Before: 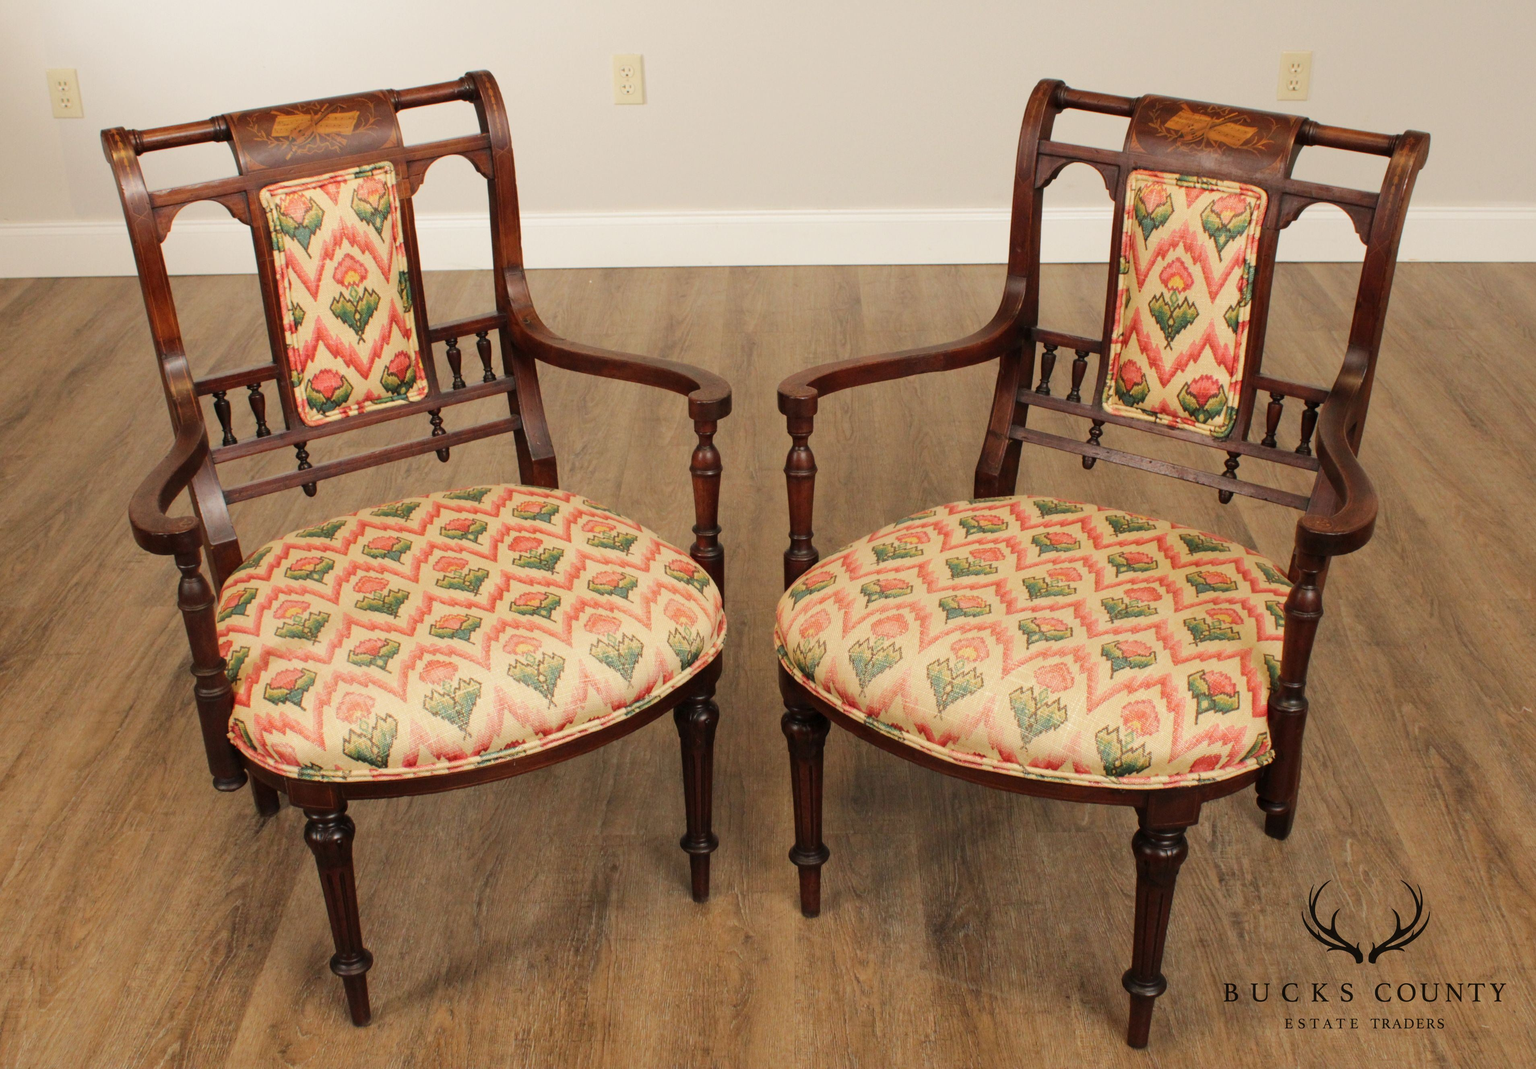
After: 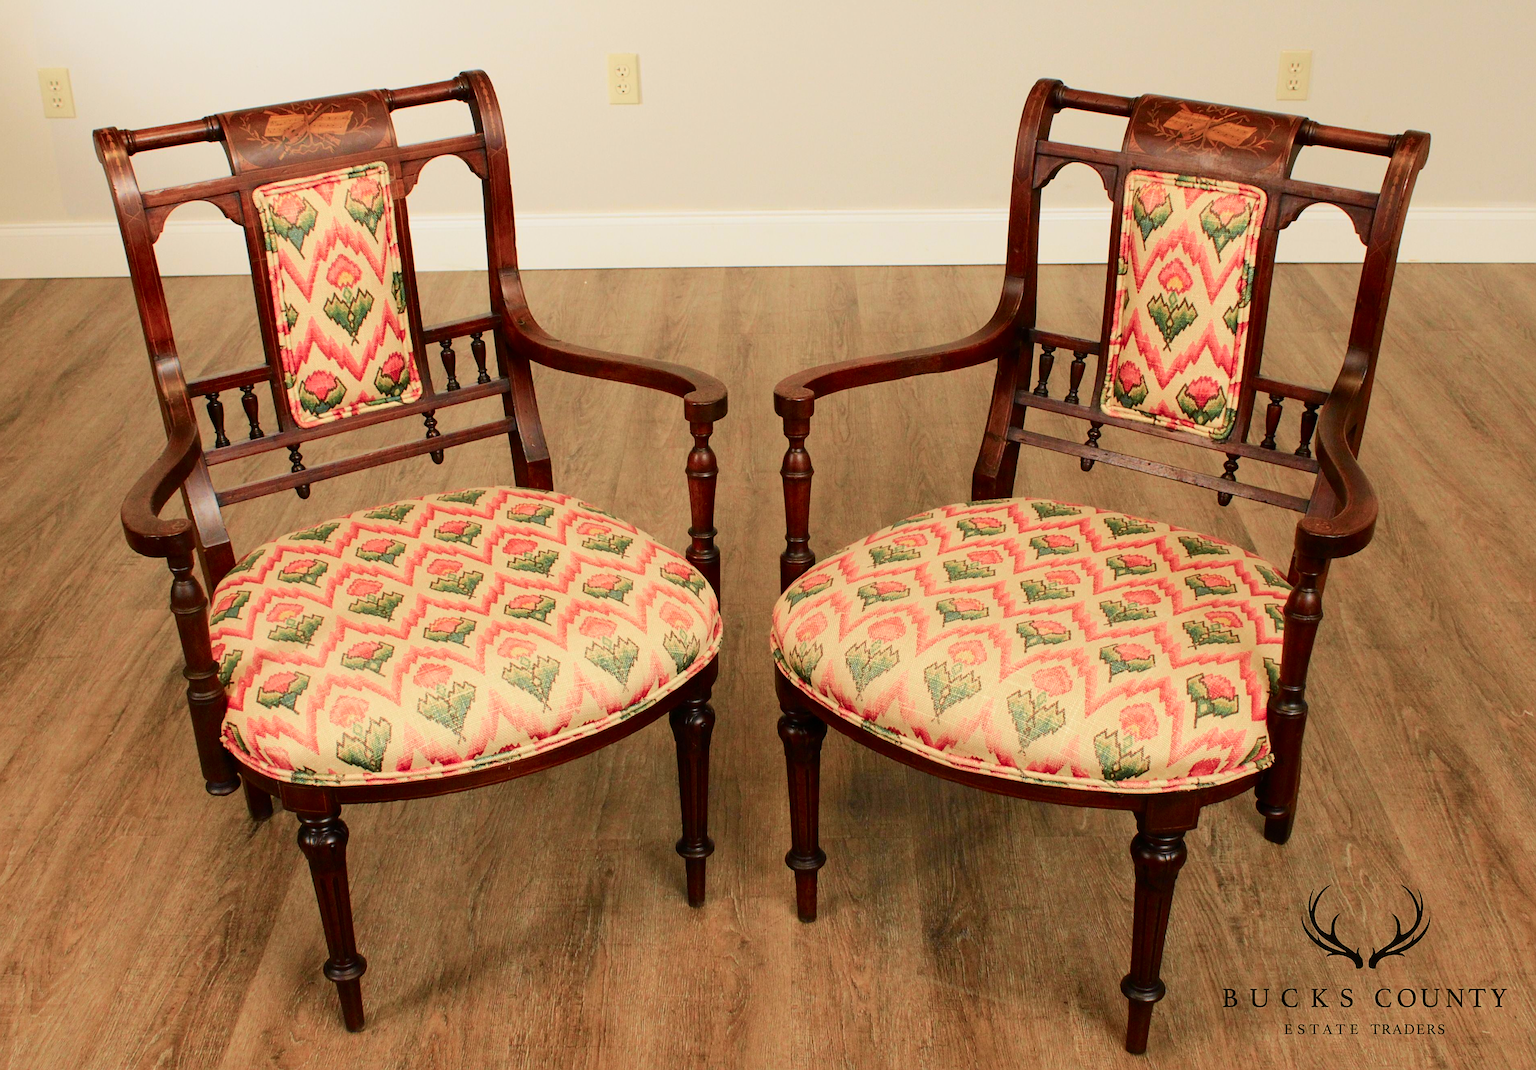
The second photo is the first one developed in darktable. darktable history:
crop and rotate: left 0.614%, top 0.179%, bottom 0.309%
sharpen: on, module defaults
tone curve: curves: ch0 [(0, 0) (0.058, 0.027) (0.214, 0.183) (0.304, 0.288) (0.522, 0.549) (0.658, 0.7) (0.741, 0.775) (0.844, 0.866) (0.986, 0.957)]; ch1 [(0, 0) (0.172, 0.123) (0.312, 0.296) (0.437, 0.429) (0.471, 0.469) (0.502, 0.5) (0.513, 0.515) (0.572, 0.603) (0.617, 0.653) (0.68, 0.724) (0.889, 0.924) (1, 1)]; ch2 [(0, 0) (0.411, 0.424) (0.489, 0.49) (0.502, 0.5) (0.517, 0.519) (0.549, 0.578) (0.604, 0.628) (0.693, 0.686) (1, 1)], color space Lab, independent channels, preserve colors none
